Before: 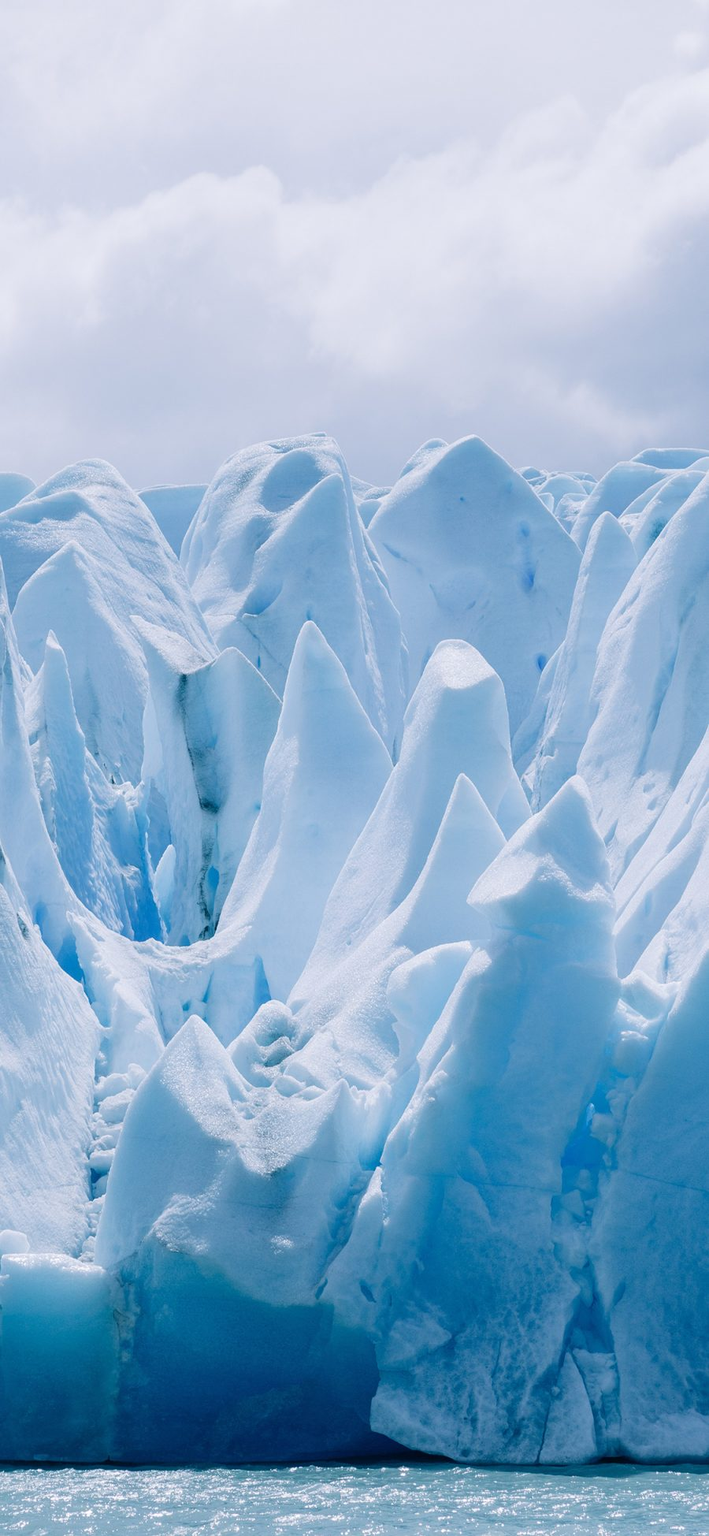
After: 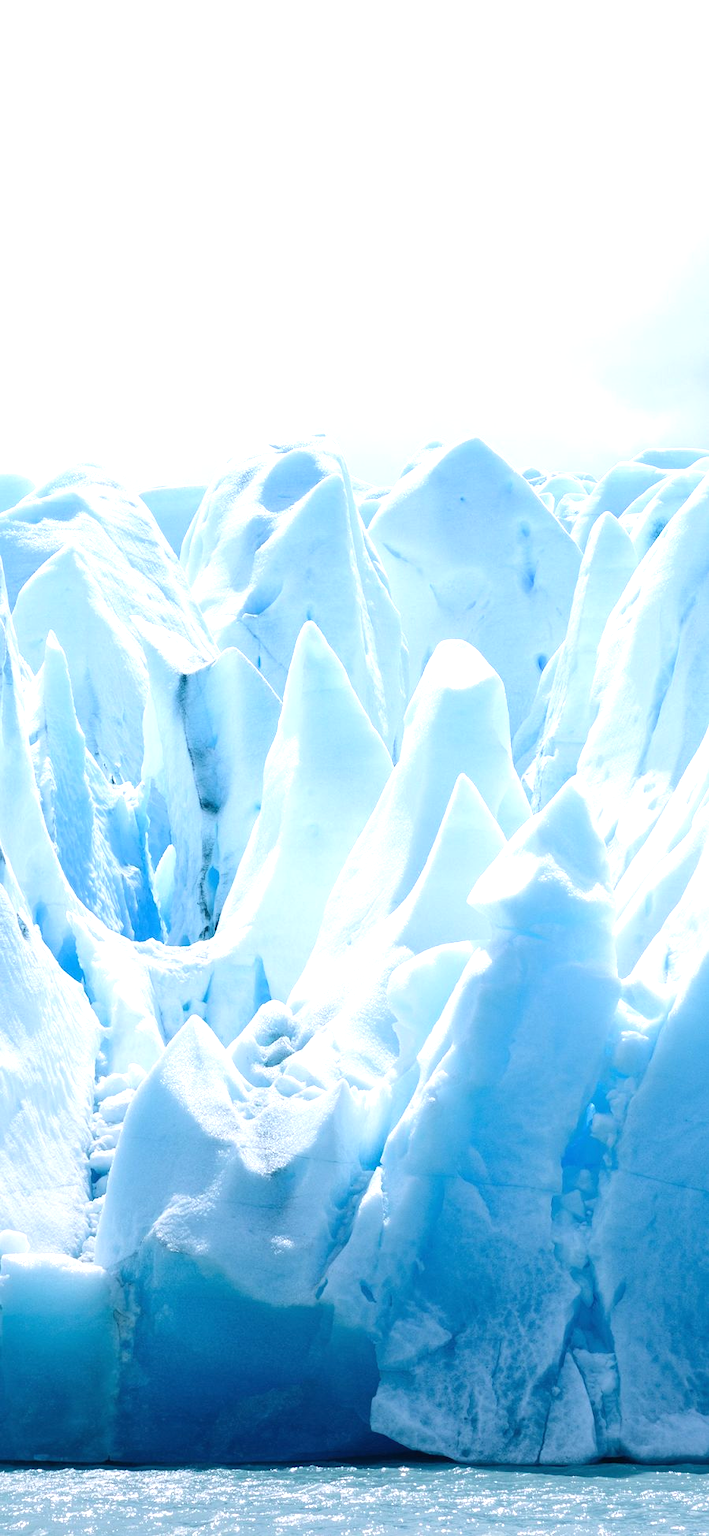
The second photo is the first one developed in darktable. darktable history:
graduated density: rotation -180°, offset 24.95
exposure: black level correction 0, exposure 1 EV, compensate exposure bias true, compensate highlight preservation false
